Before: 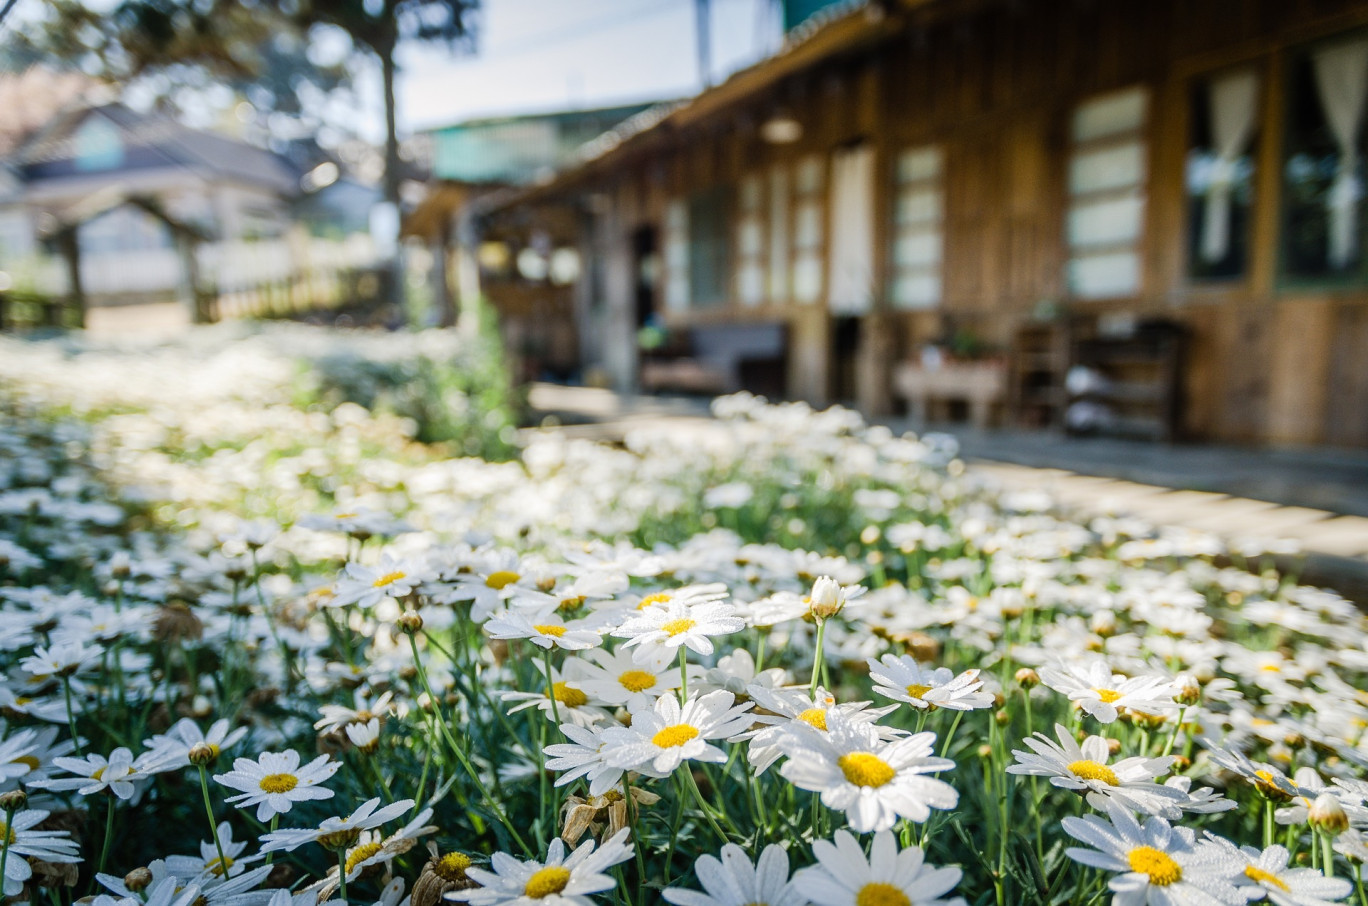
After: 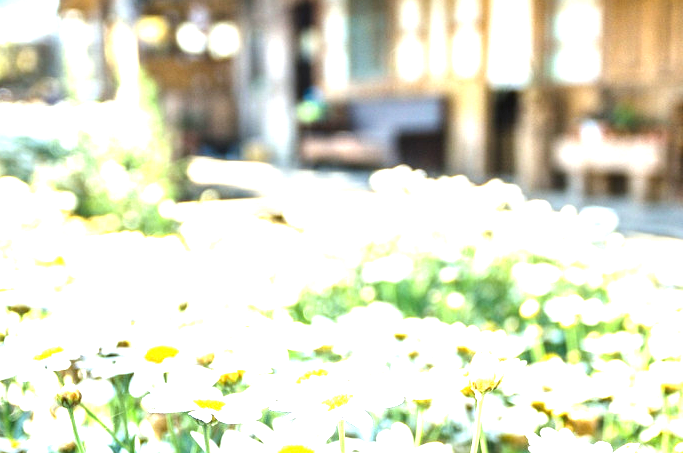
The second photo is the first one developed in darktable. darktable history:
crop: left 25%, top 25%, right 25%, bottom 25%
exposure: black level correction 0, exposure 2 EV, compensate highlight preservation false
